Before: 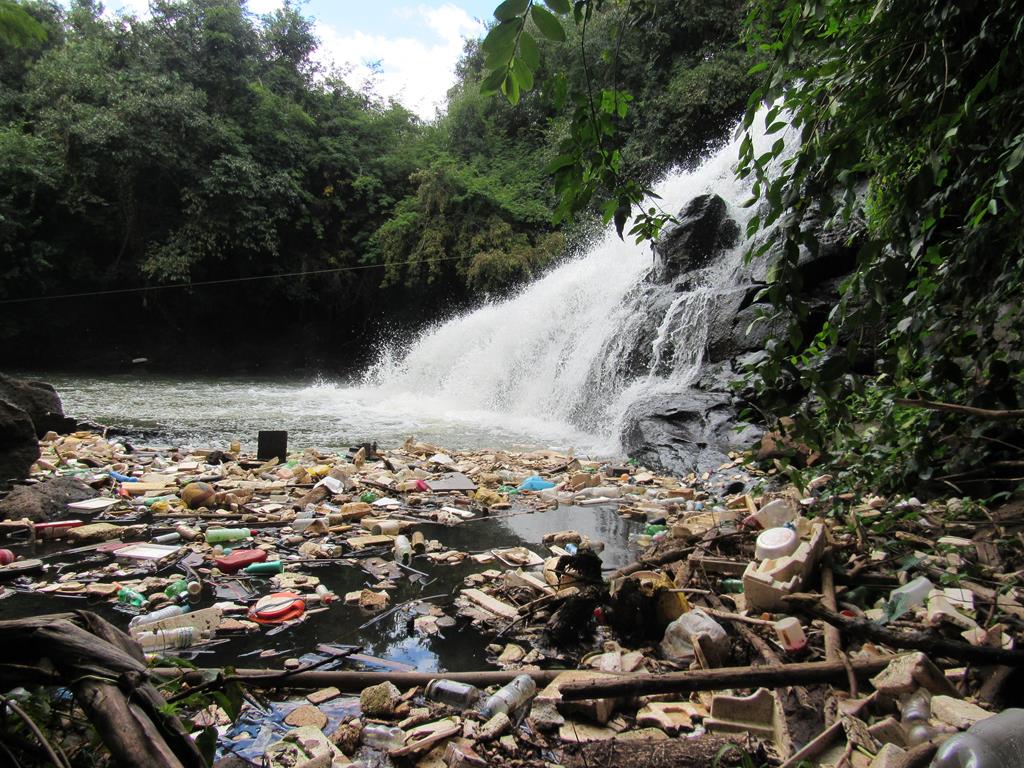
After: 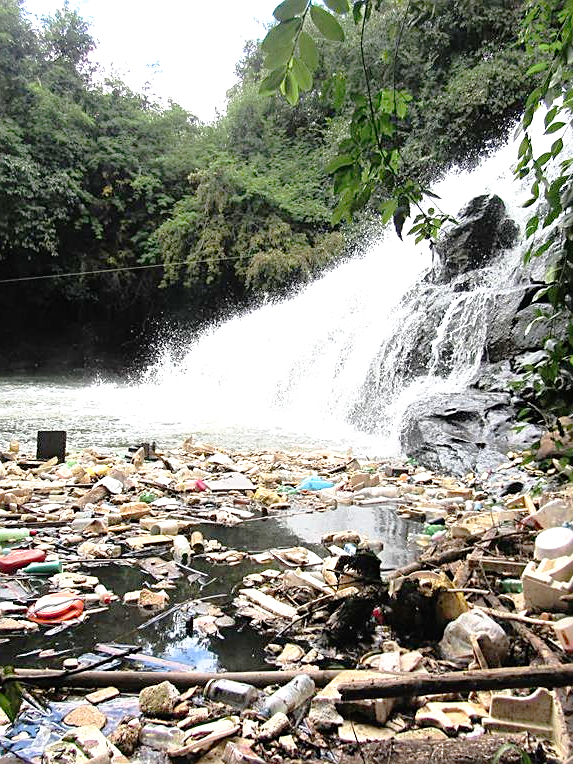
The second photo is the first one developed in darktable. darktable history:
crop: left 21.674%, right 22.086%
exposure: black level correction 0, exposure 0.7 EV, compensate exposure bias true, compensate highlight preservation false
tone curve: curves: ch0 [(0, 0) (0.003, 0.007) (0.011, 0.011) (0.025, 0.021) (0.044, 0.04) (0.069, 0.07) (0.1, 0.129) (0.136, 0.187) (0.177, 0.254) (0.224, 0.325) (0.277, 0.398) (0.335, 0.461) (0.399, 0.513) (0.468, 0.571) (0.543, 0.624) (0.623, 0.69) (0.709, 0.777) (0.801, 0.86) (0.898, 0.953) (1, 1)], preserve colors none
sharpen: on, module defaults
